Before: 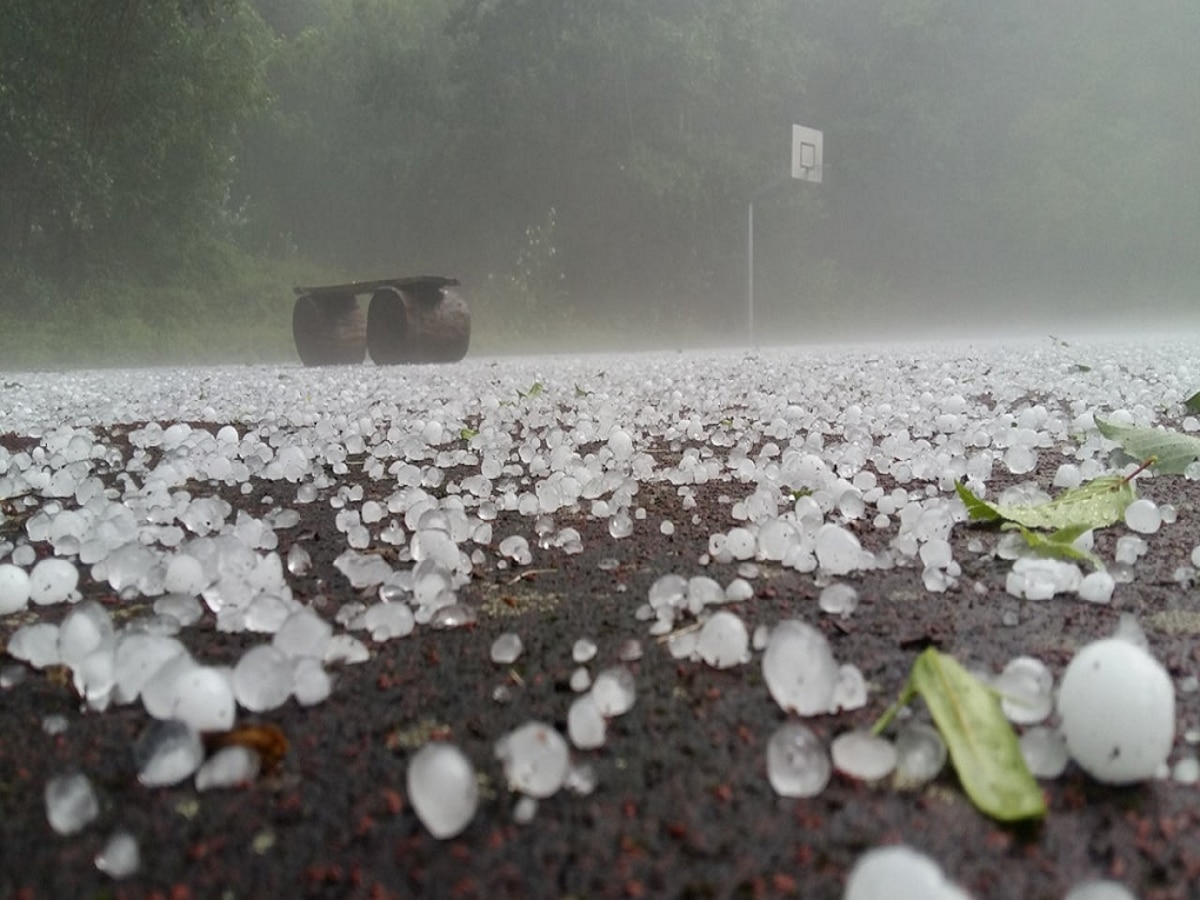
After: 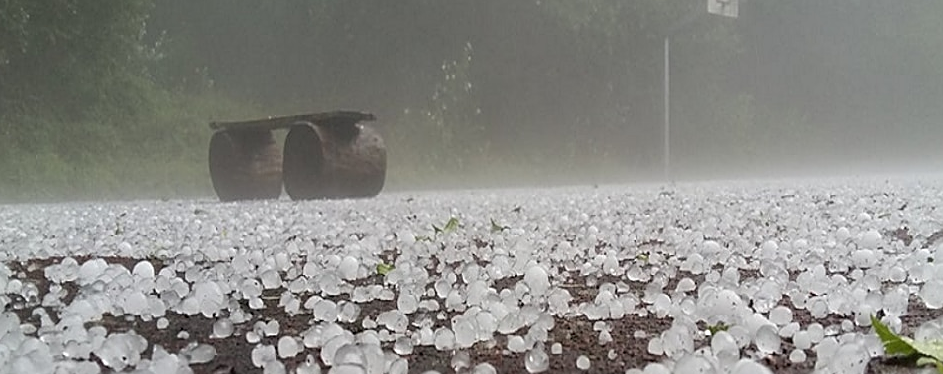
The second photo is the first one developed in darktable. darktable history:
crop: left 7.036%, top 18.398%, right 14.379%, bottom 40.043%
sharpen: on, module defaults
